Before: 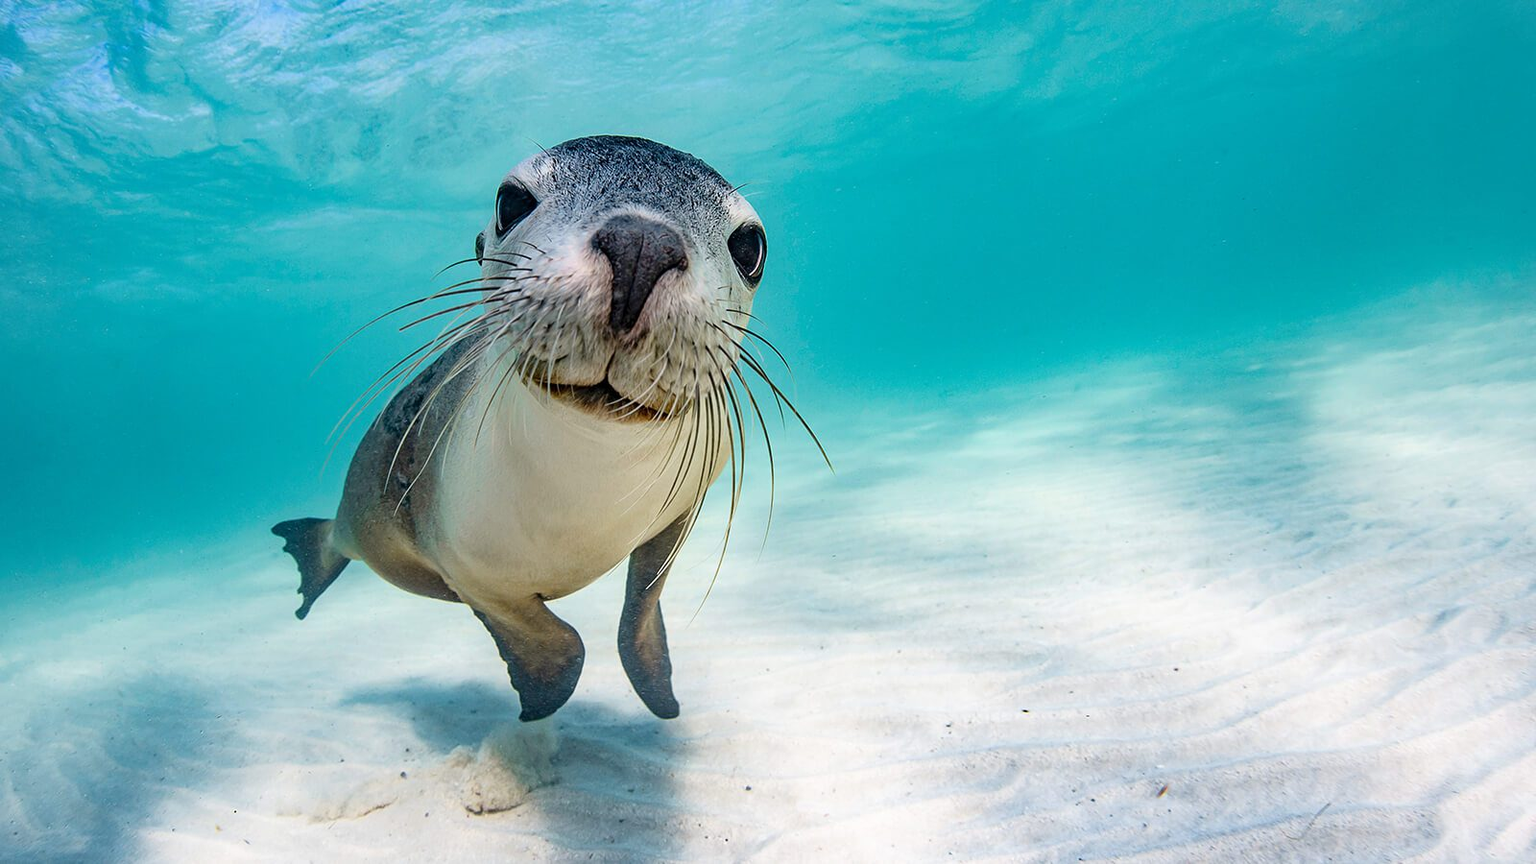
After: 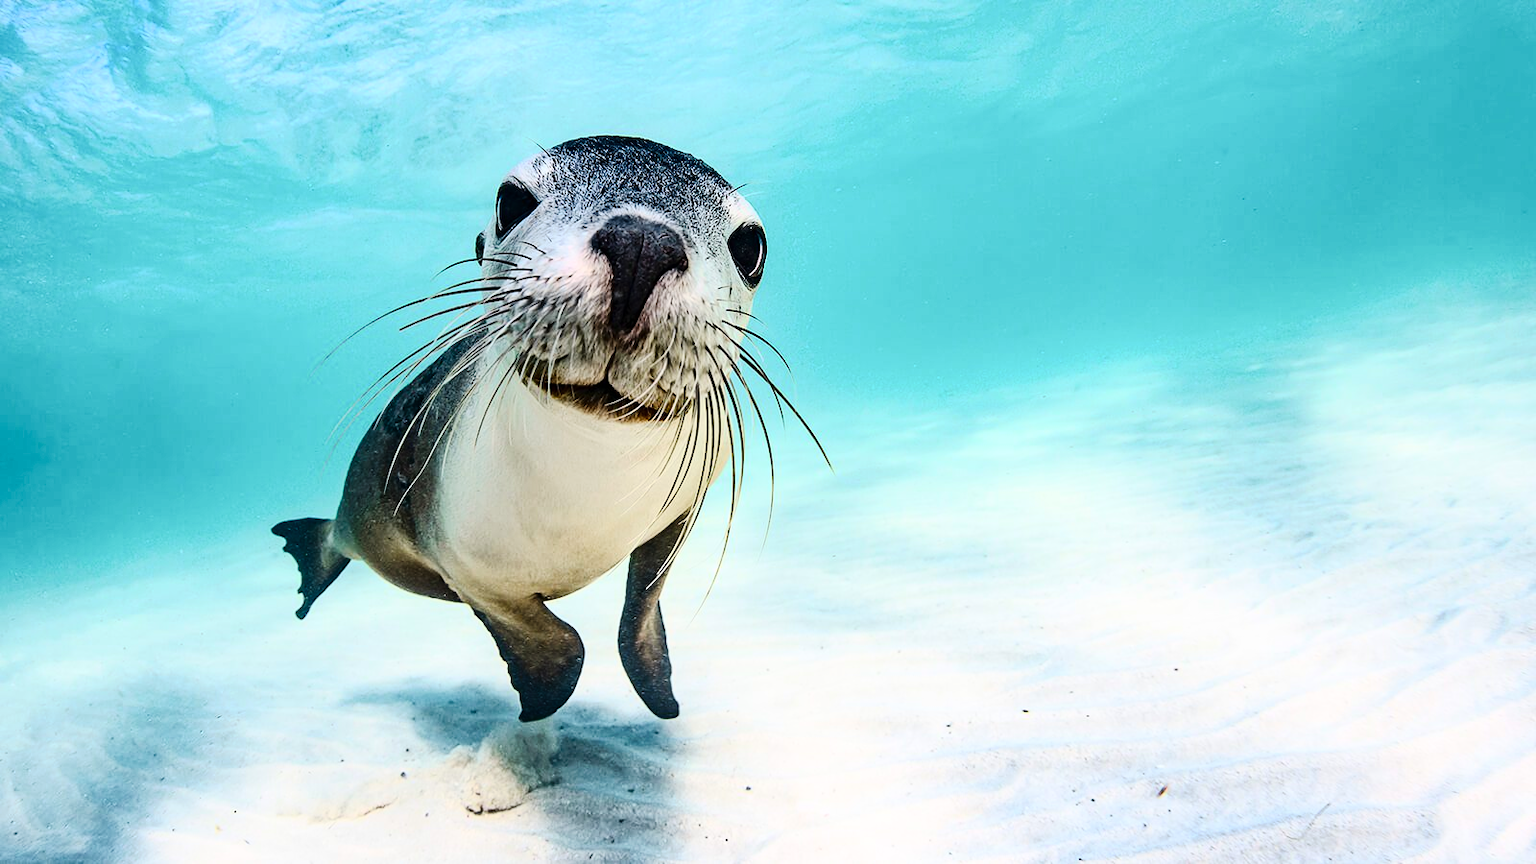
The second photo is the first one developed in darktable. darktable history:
tone curve: curves: ch0 [(0, 0) (0.003, 0.002) (0.011, 0.009) (0.025, 0.019) (0.044, 0.031) (0.069, 0.044) (0.1, 0.061) (0.136, 0.087) (0.177, 0.127) (0.224, 0.172) (0.277, 0.226) (0.335, 0.295) (0.399, 0.367) (0.468, 0.445) (0.543, 0.536) (0.623, 0.626) (0.709, 0.717) (0.801, 0.806) (0.898, 0.889) (1, 1)], preserve colors none
contrast brightness saturation: contrast 0.39, brightness 0.1
tone equalizer: on, module defaults
